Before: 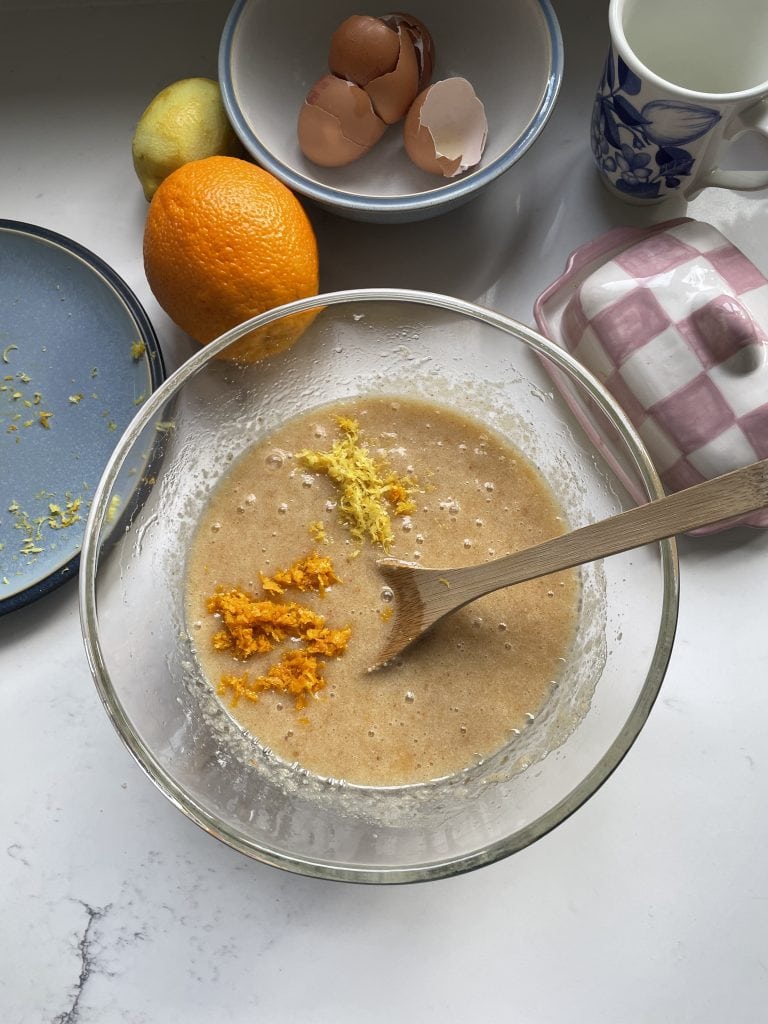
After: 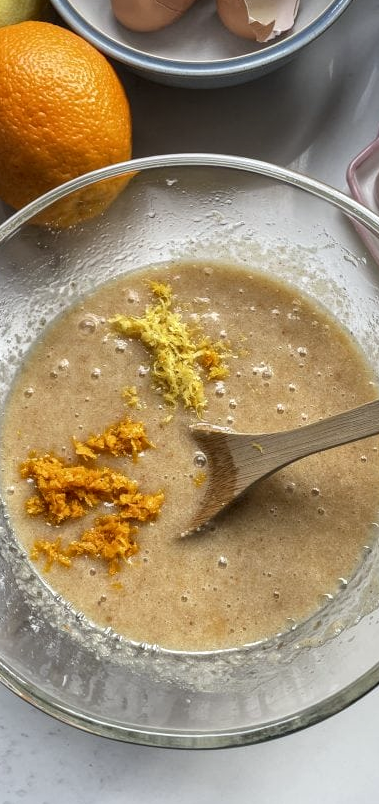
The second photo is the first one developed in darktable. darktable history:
white balance: red 0.986, blue 1.01
crop and rotate: angle 0.02°, left 24.353%, top 13.219%, right 26.156%, bottom 8.224%
local contrast: on, module defaults
